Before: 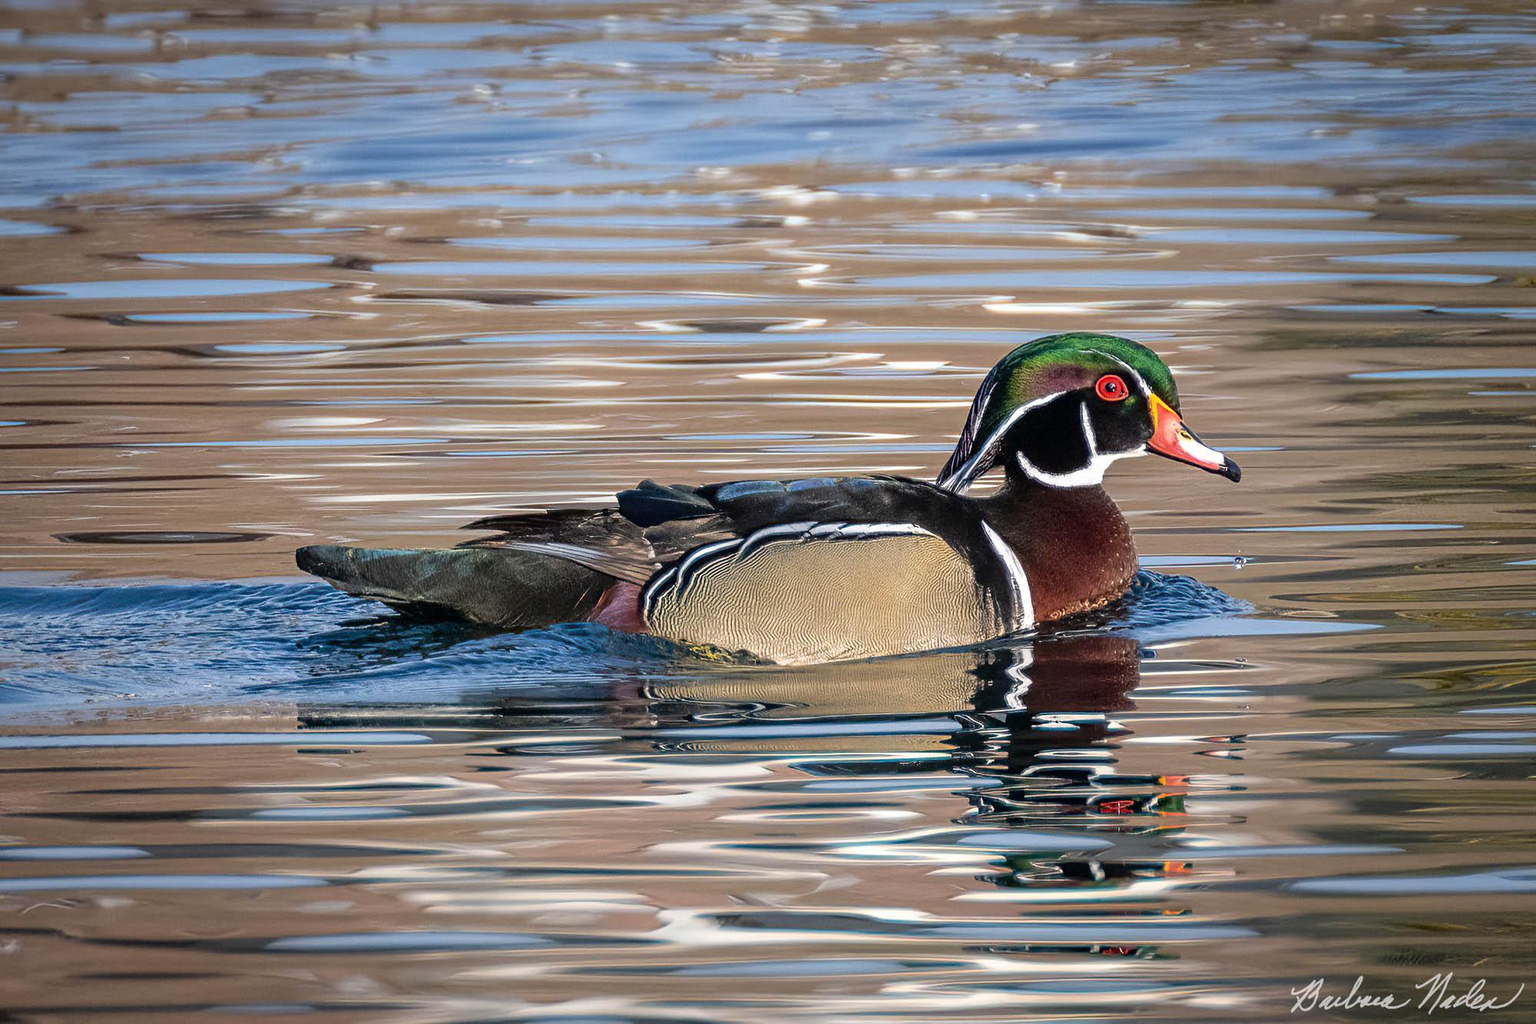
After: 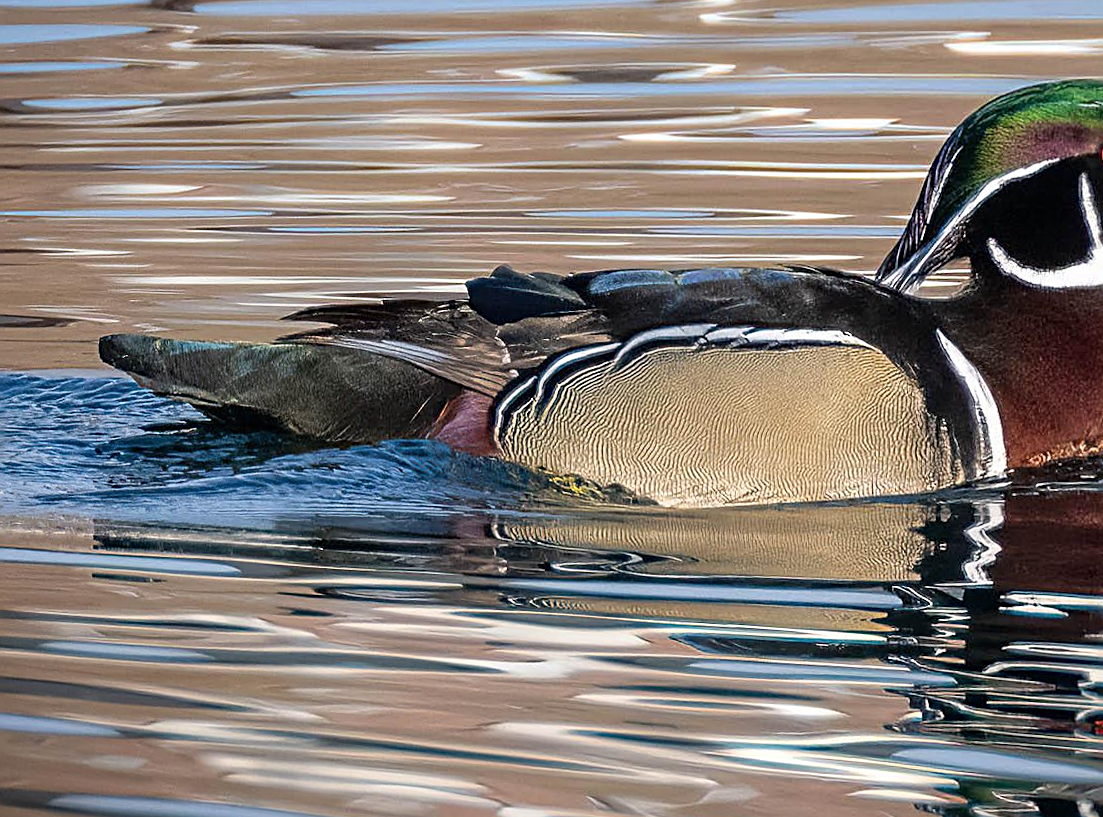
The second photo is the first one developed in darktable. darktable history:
rotate and perspective: rotation 1.69°, lens shift (vertical) -0.023, lens shift (horizontal) -0.291, crop left 0.025, crop right 0.988, crop top 0.092, crop bottom 0.842
sharpen: on, module defaults
crop: left 8.966%, top 23.852%, right 34.699%, bottom 4.703%
